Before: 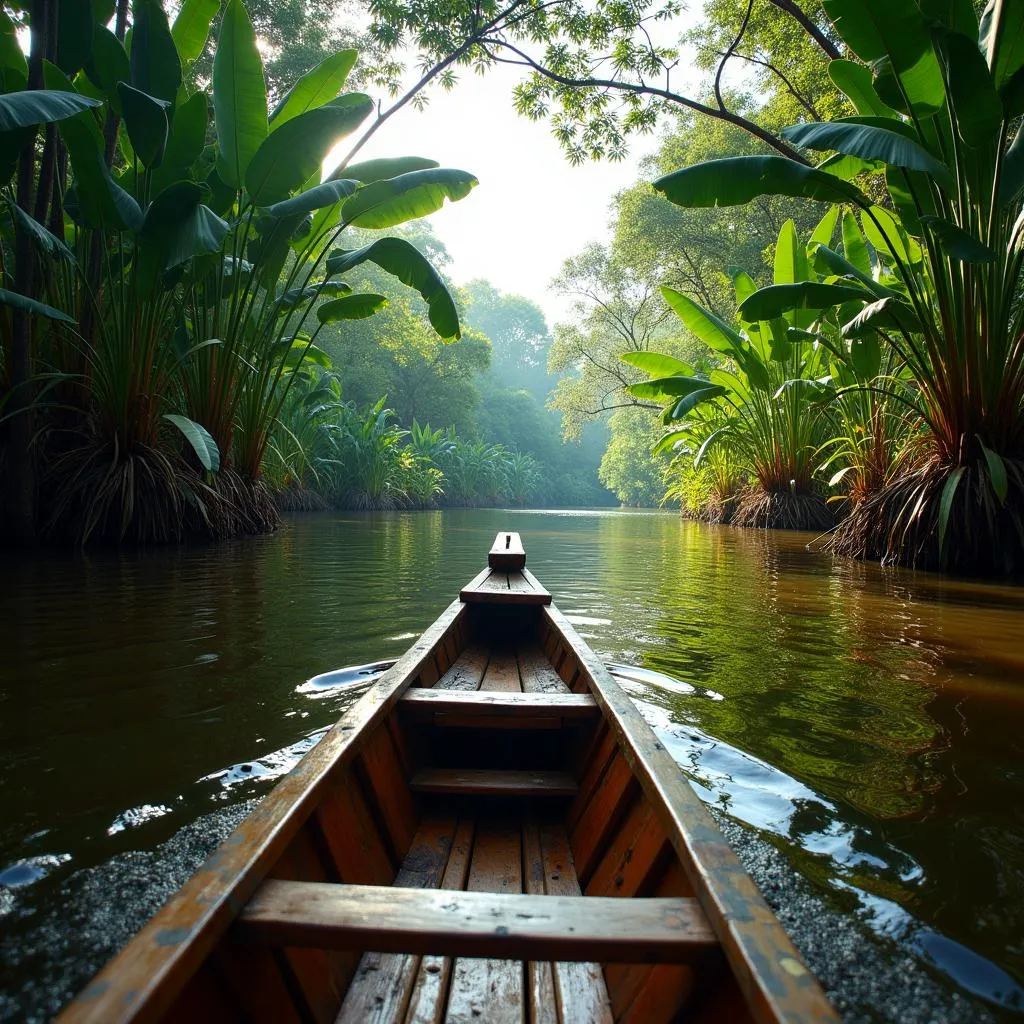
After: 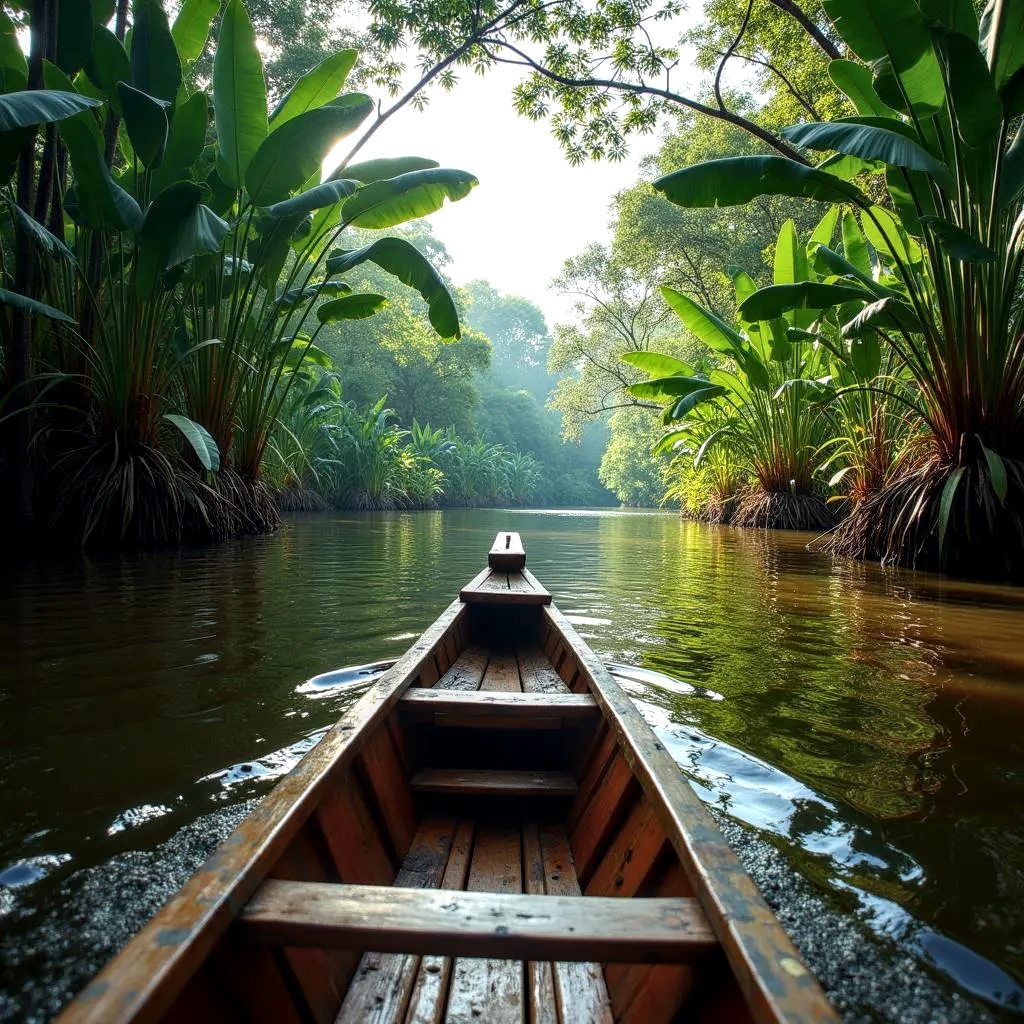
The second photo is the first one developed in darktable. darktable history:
local contrast: highlights 63%, detail 143%, midtone range 0.423
